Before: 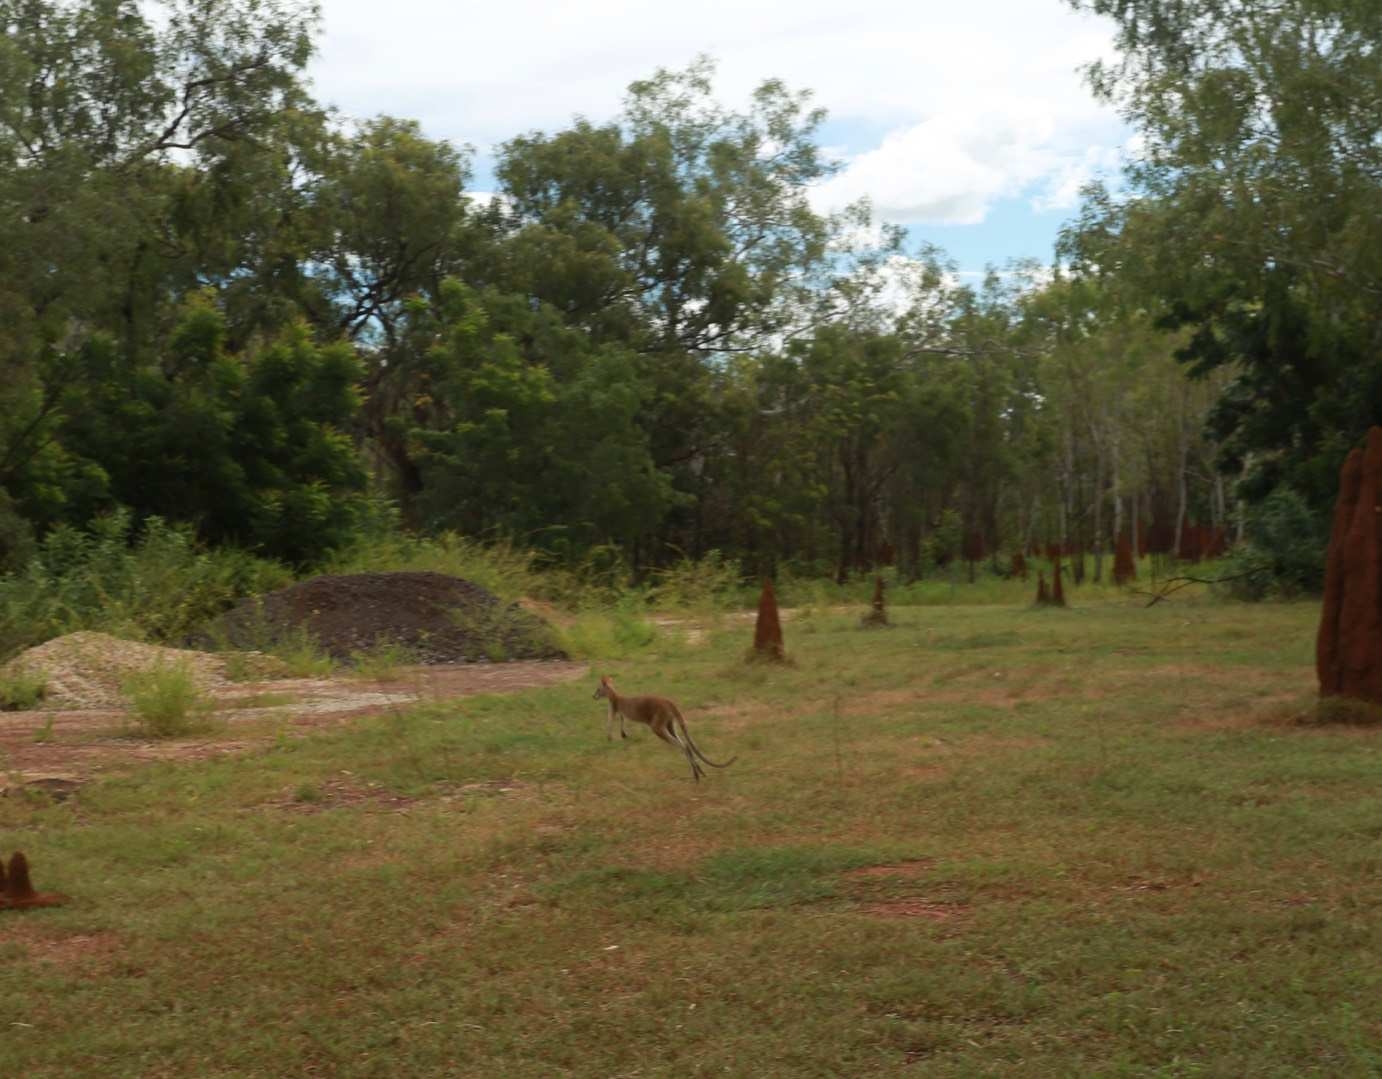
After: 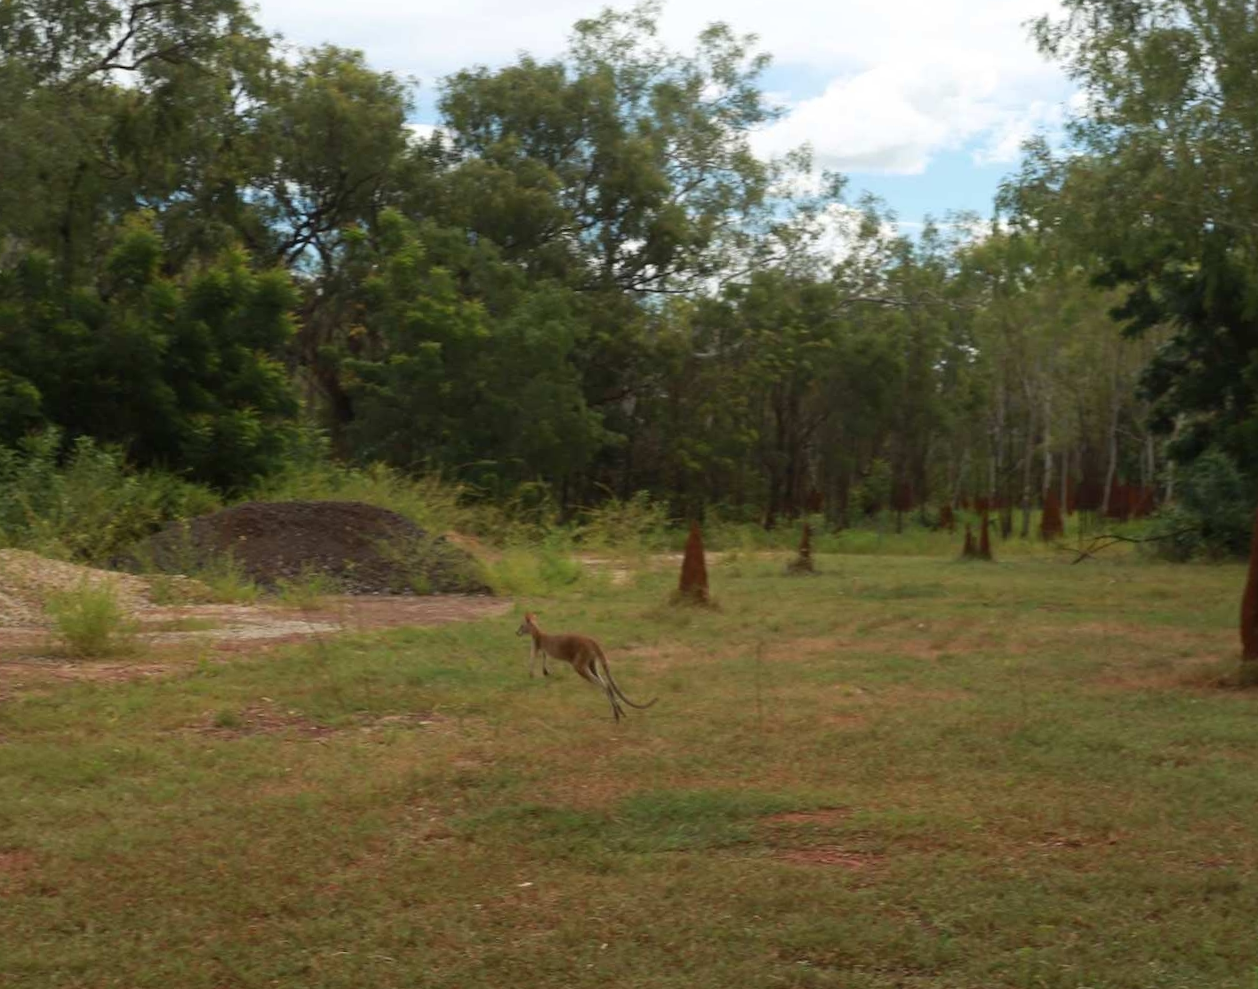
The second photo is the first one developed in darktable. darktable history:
crop and rotate: angle -2.12°, left 3.099%, top 3.584%, right 1.617%, bottom 0.431%
